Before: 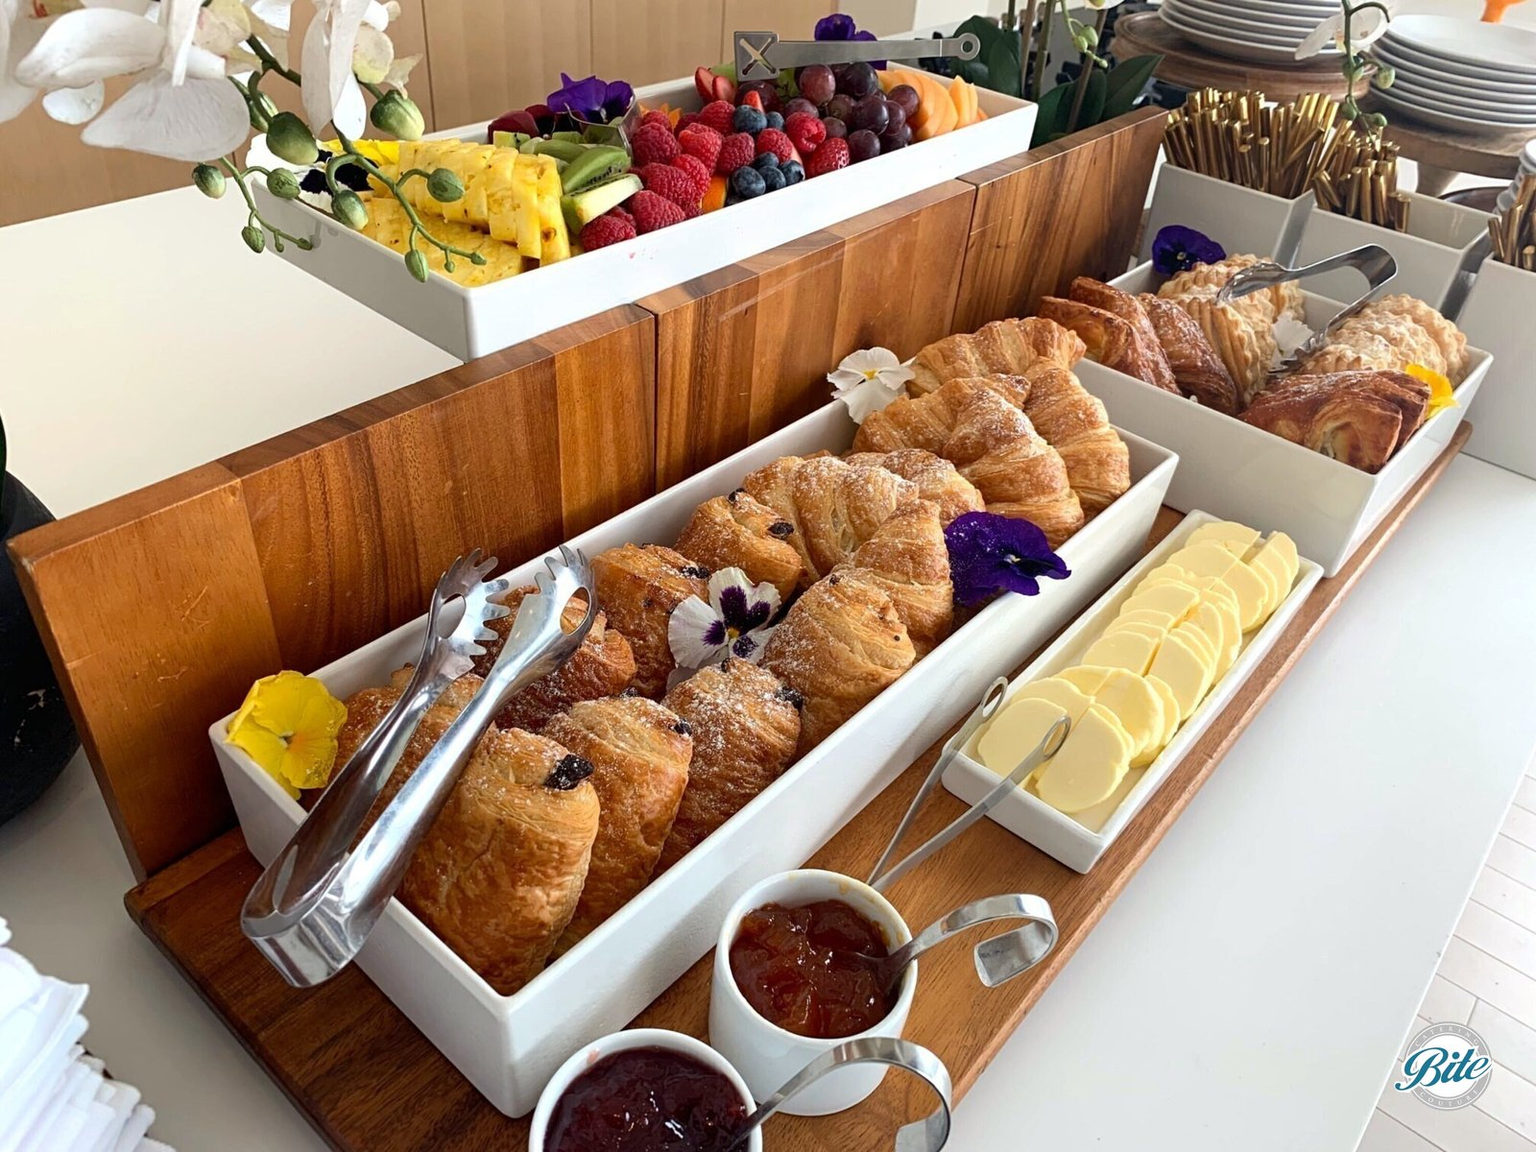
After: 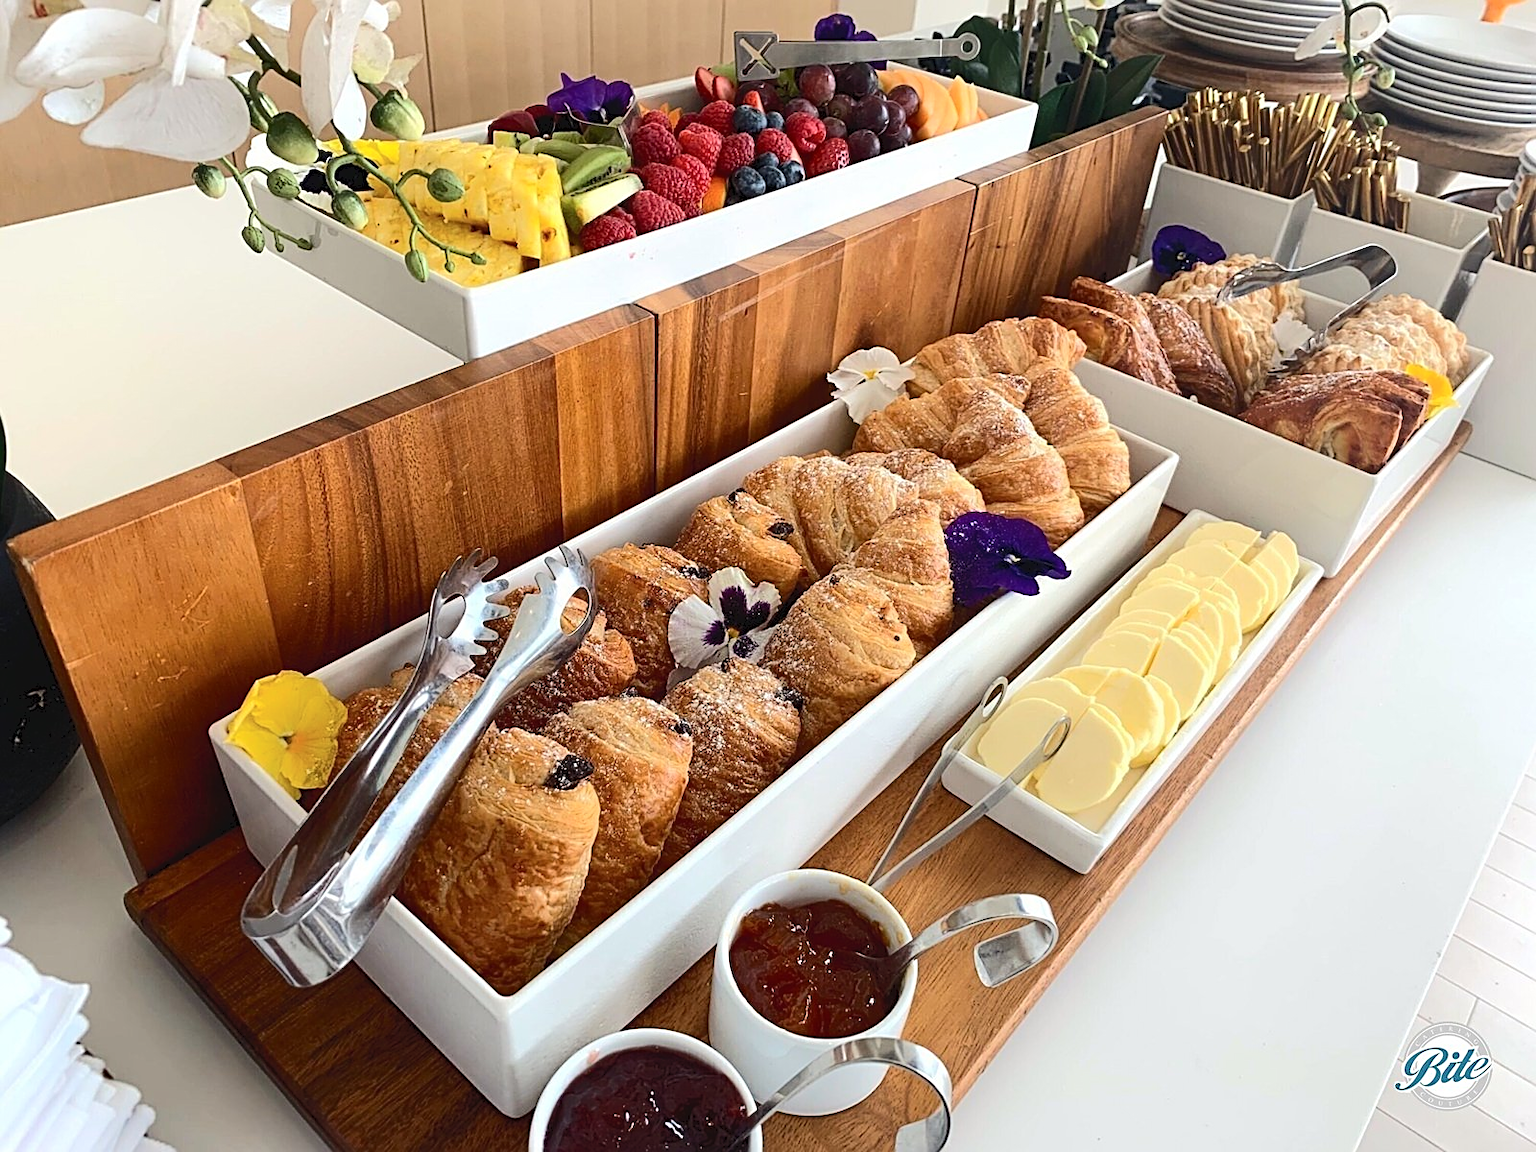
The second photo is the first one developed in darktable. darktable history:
sharpen: on, module defaults
tone curve: curves: ch0 [(0, 0) (0.003, 0.049) (0.011, 0.052) (0.025, 0.061) (0.044, 0.08) (0.069, 0.101) (0.1, 0.119) (0.136, 0.139) (0.177, 0.172) (0.224, 0.222) (0.277, 0.292) (0.335, 0.367) (0.399, 0.444) (0.468, 0.538) (0.543, 0.623) (0.623, 0.713) (0.709, 0.784) (0.801, 0.844) (0.898, 0.916) (1, 1)], color space Lab, independent channels, preserve colors none
